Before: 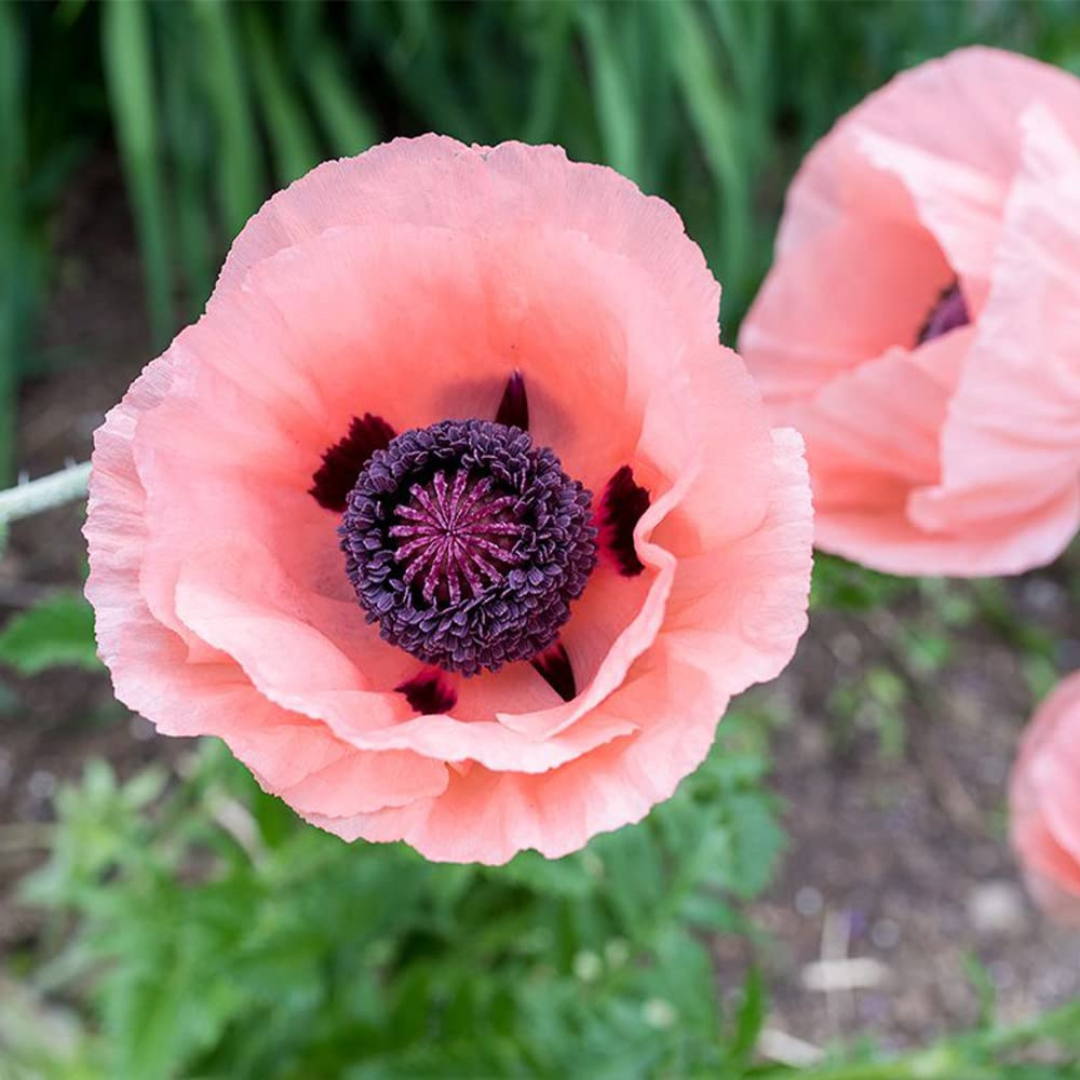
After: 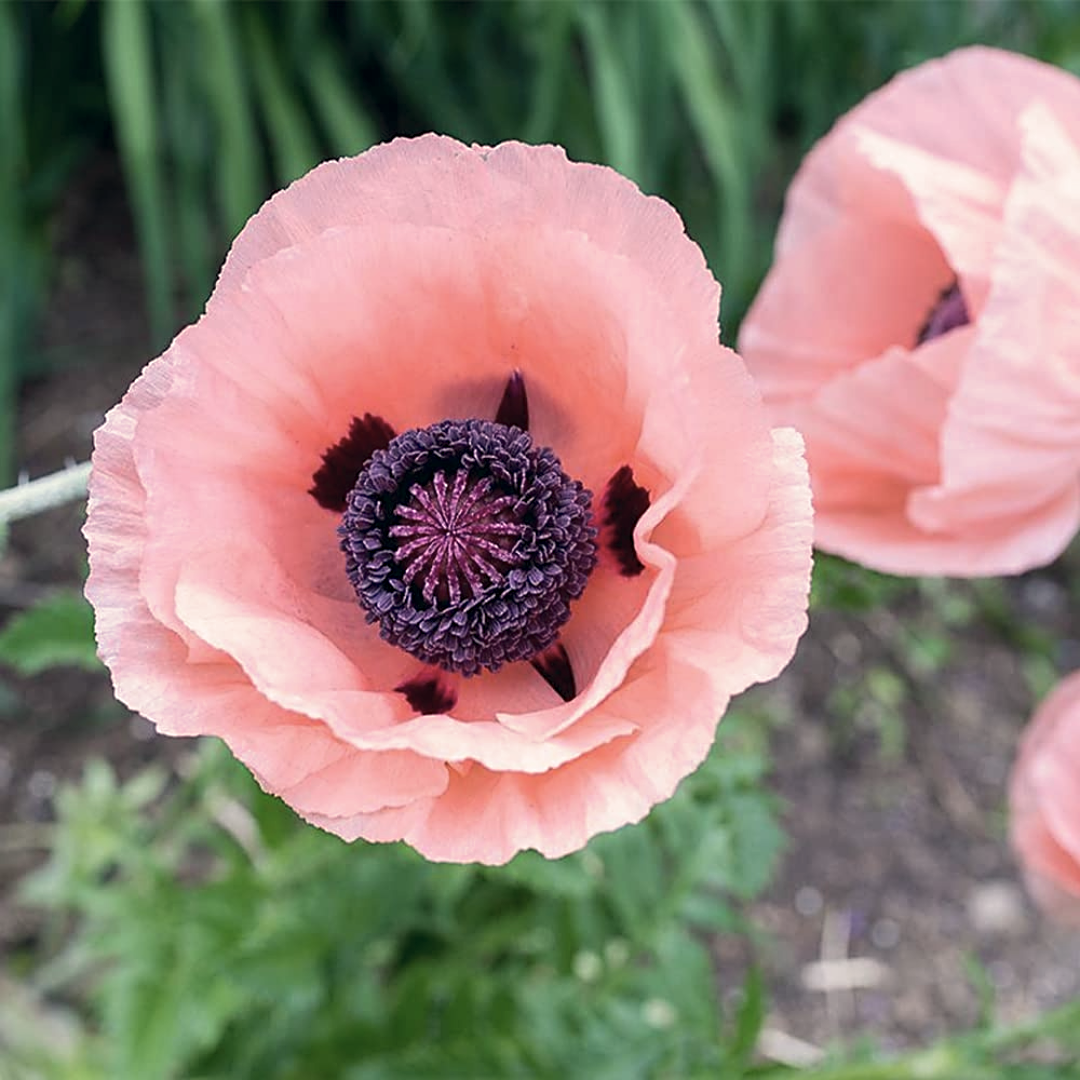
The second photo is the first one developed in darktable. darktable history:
sharpen: on, module defaults
shadows and highlights: shadows 62.66, white point adjustment 0.37, highlights -34.44, compress 83.82%
split-toning: shadows › saturation 0.61, highlights › saturation 0.58, balance -28.74, compress 87.36%
color correction: highlights a* 2.75, highlights b* 5, shadows a* -2.04, shadows b* -4.84, saturation 0.8
